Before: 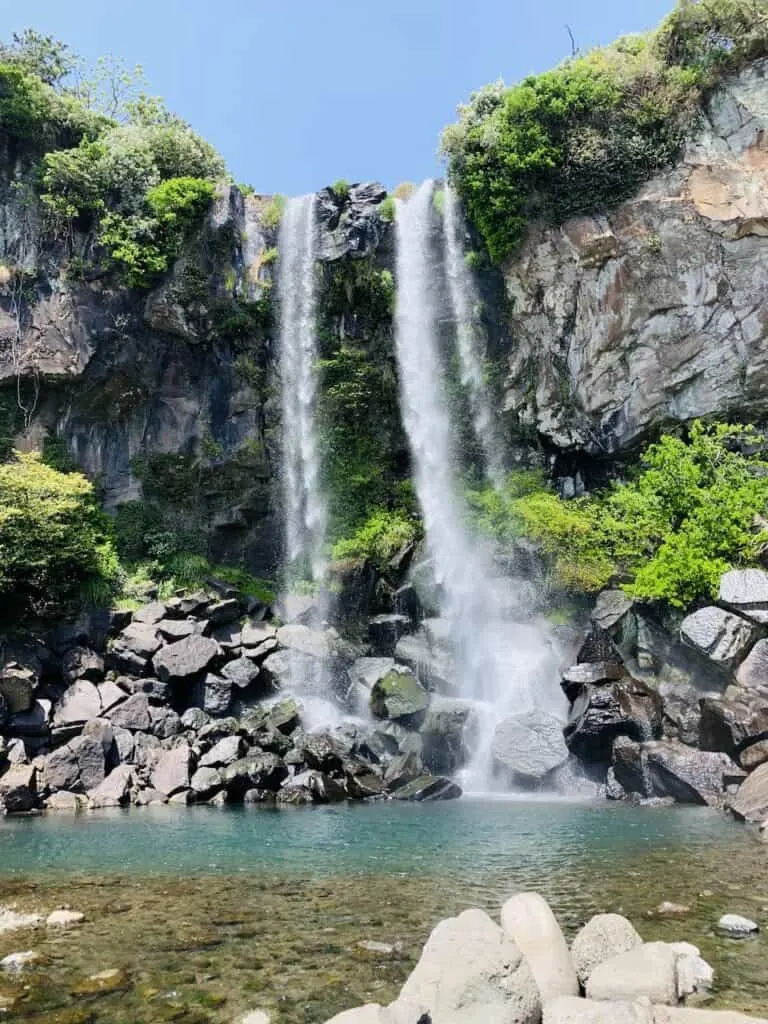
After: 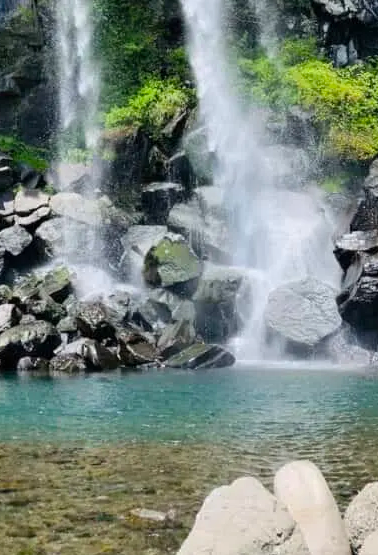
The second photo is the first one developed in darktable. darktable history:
shadows and highlights: highlights color adjustment 39.79%, low approximation 0.01, soften with gaussian
crop: left 29.578%, top 42.257%, right 21.11%, bottom 3.463%
